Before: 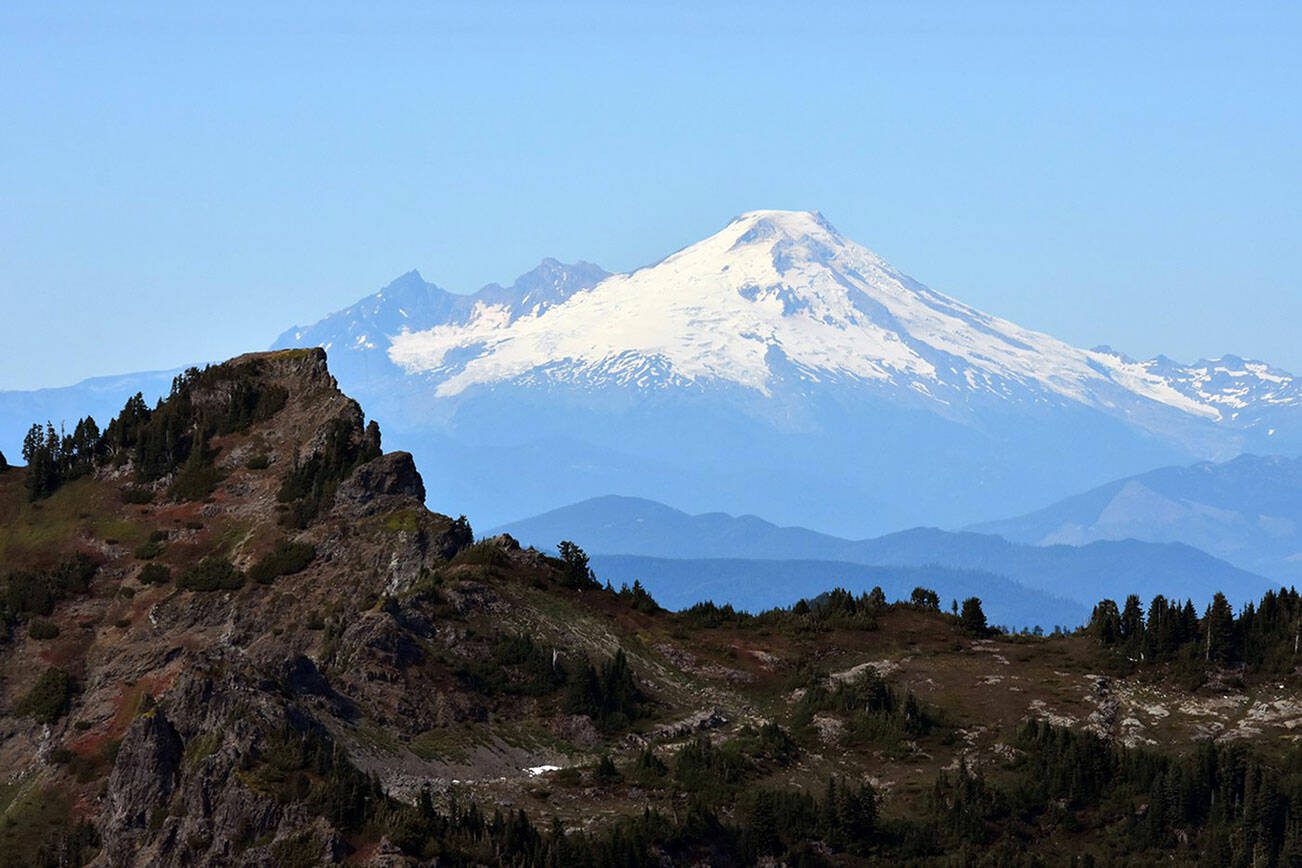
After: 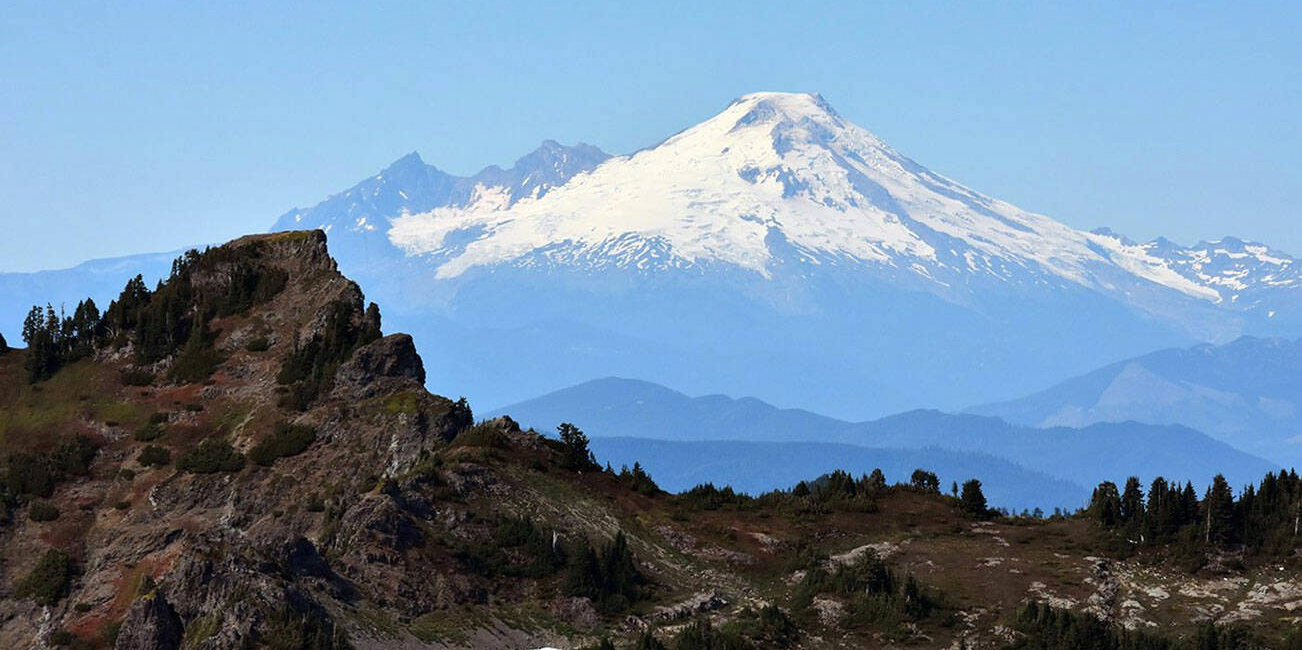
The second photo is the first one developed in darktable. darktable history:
shadows and highlights: radius 266.47, soften with gaussian
crop: top 13.631%, bottom 11.413%
